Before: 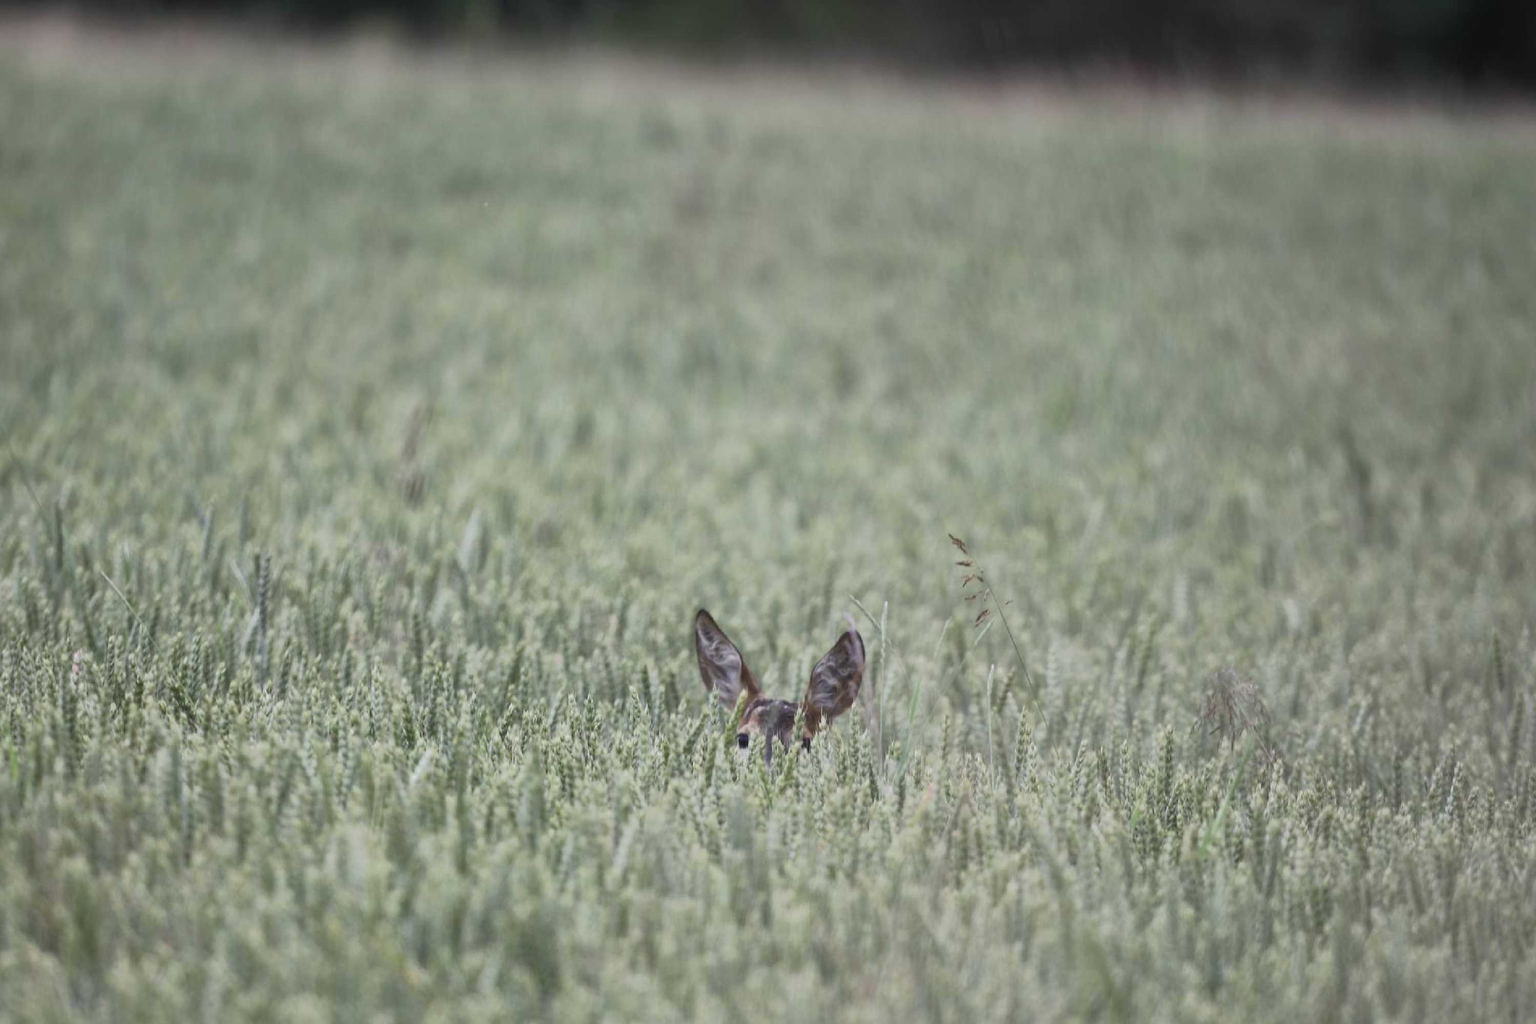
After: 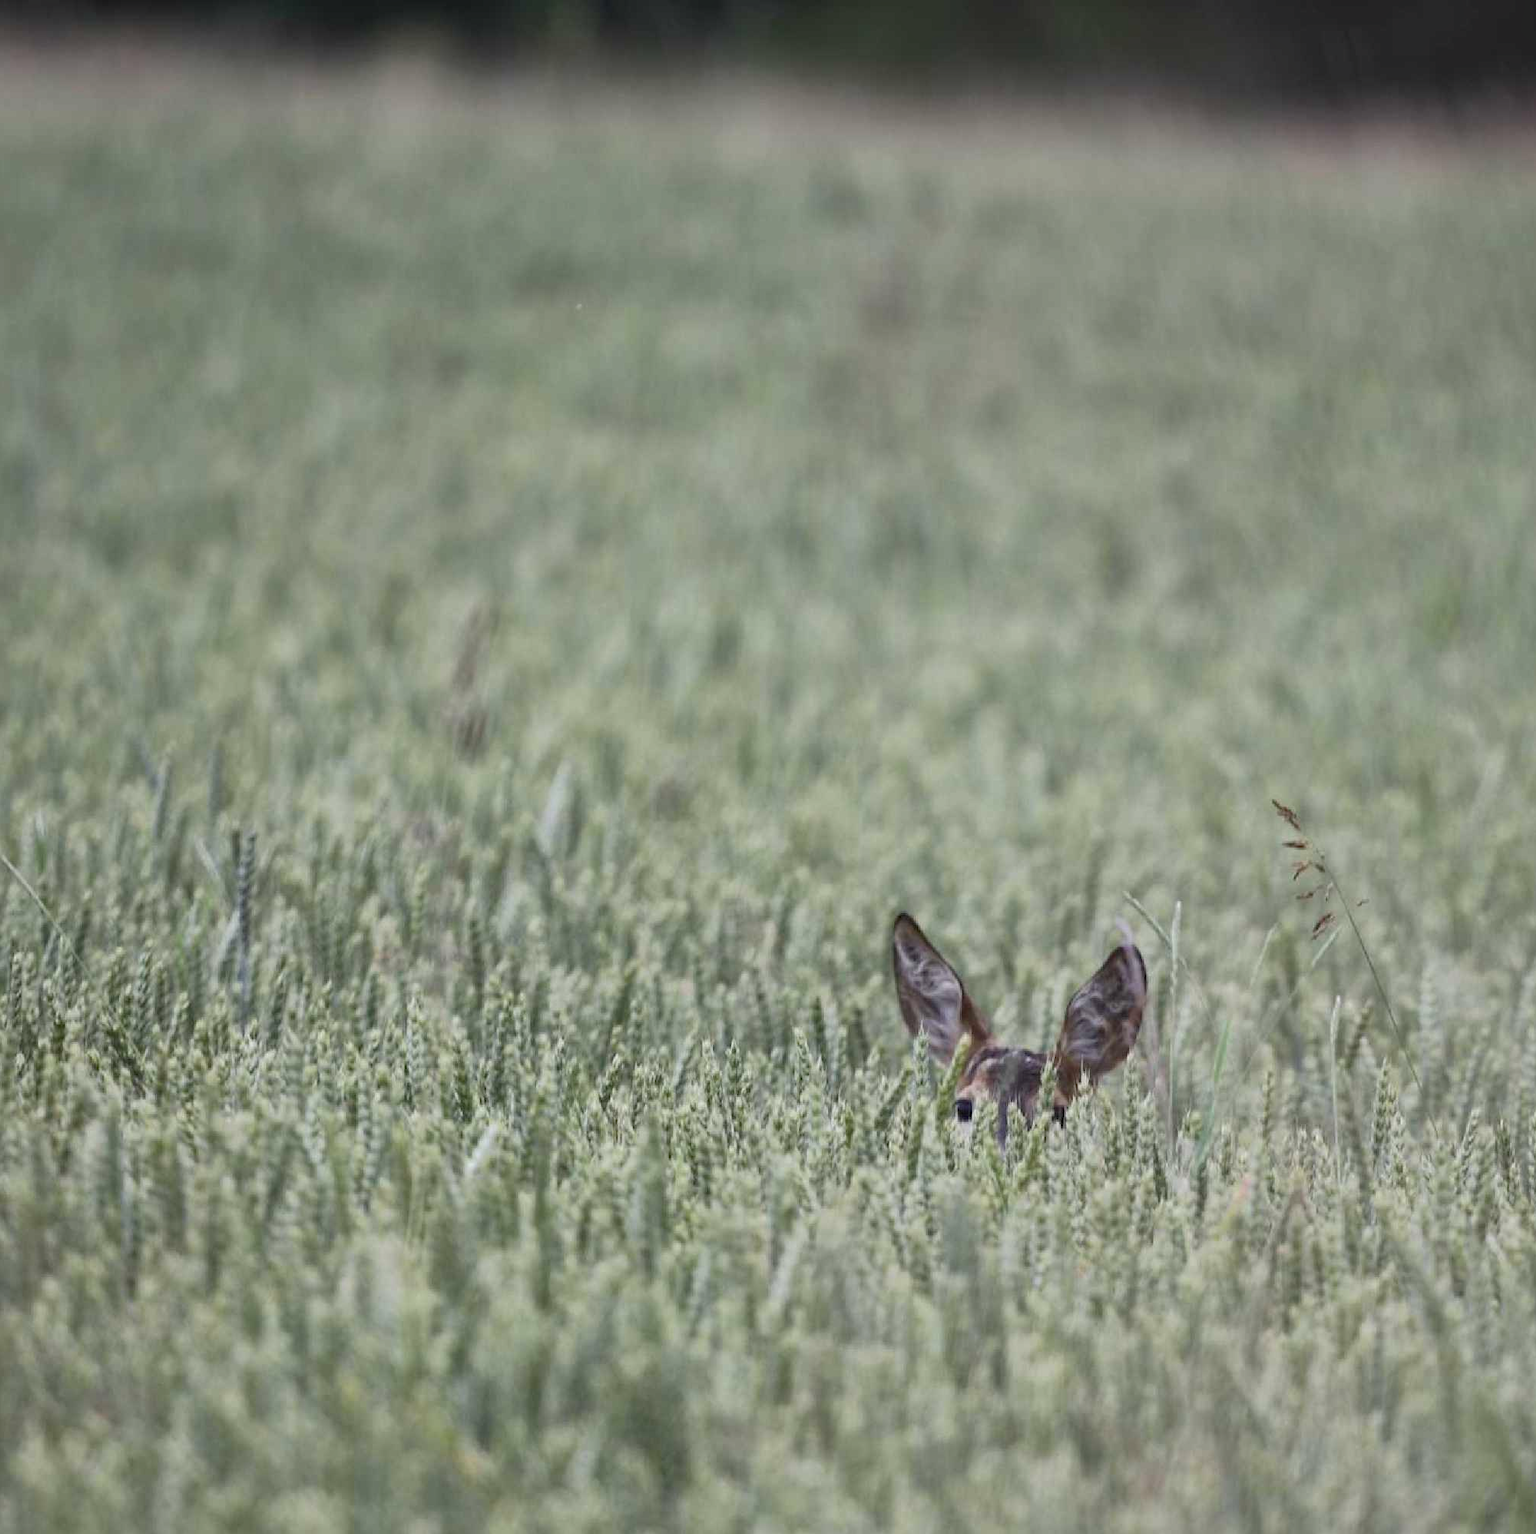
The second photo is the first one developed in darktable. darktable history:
haze removal: adaptive false
crop and rotate: left 6.524%, right 26.76%
